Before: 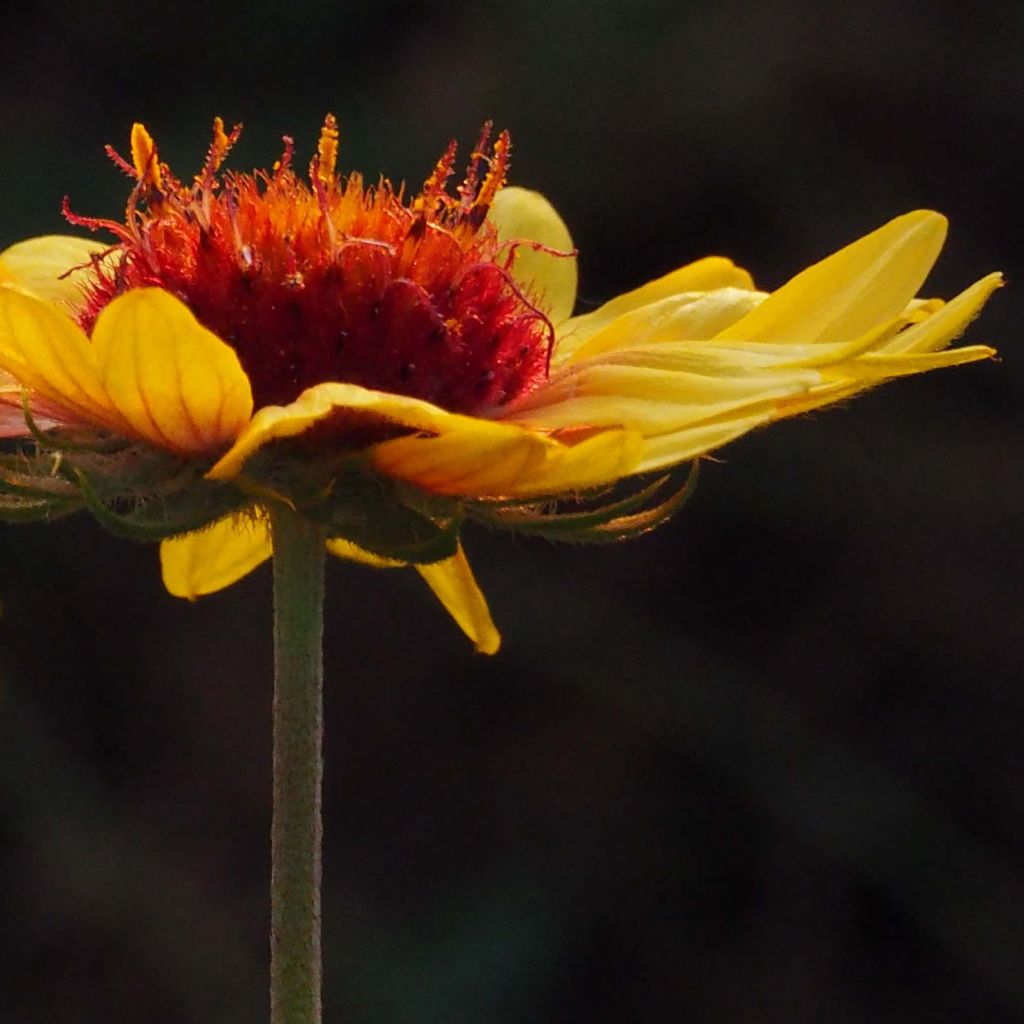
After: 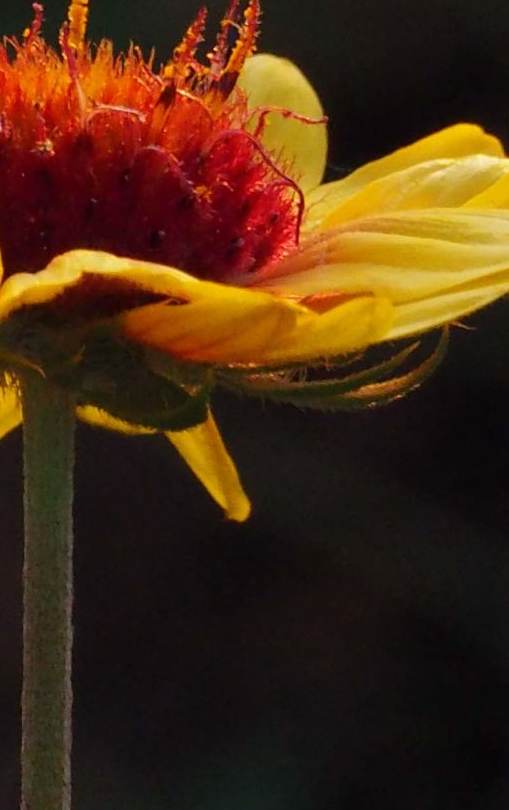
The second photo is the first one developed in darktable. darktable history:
exposure: compensate highlight preservation false
crop and rotate: angle 0.021°, left 24.408%, top 13.031%, right 25.848%, bottom 7.749%
